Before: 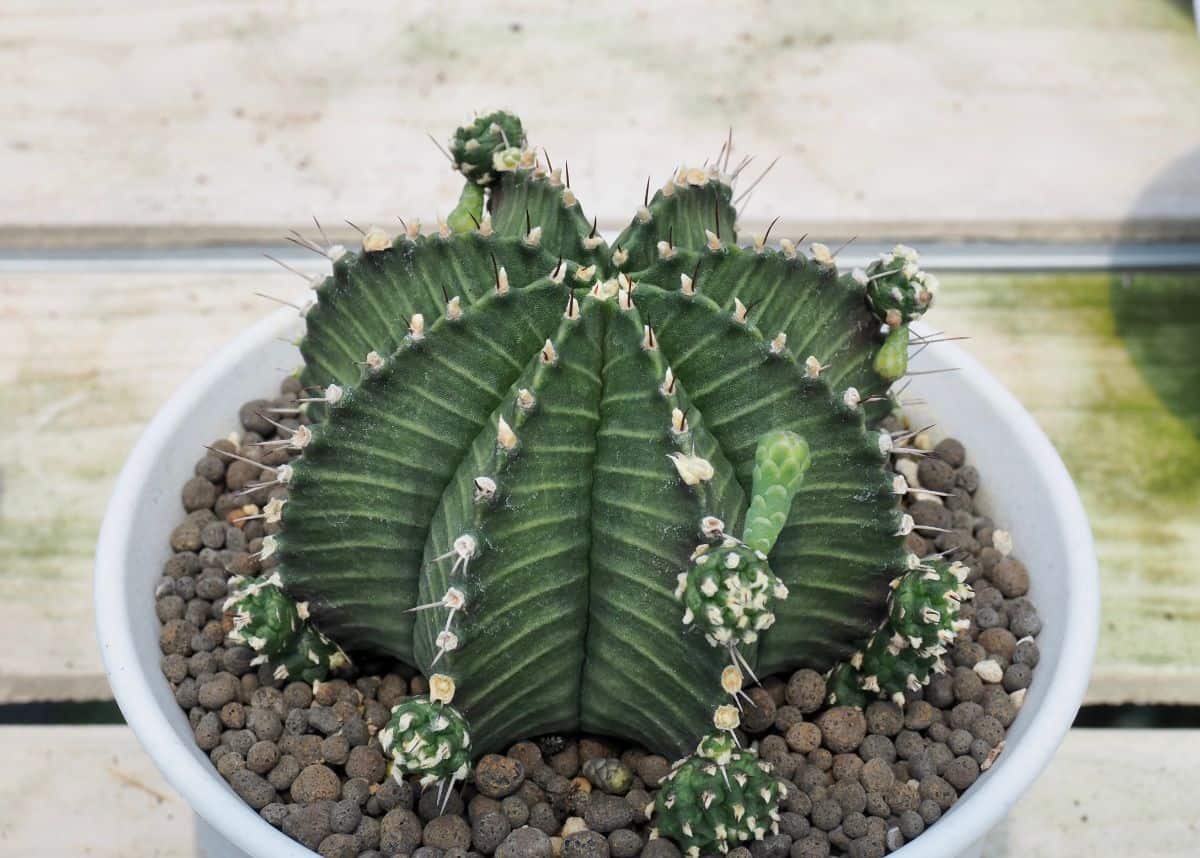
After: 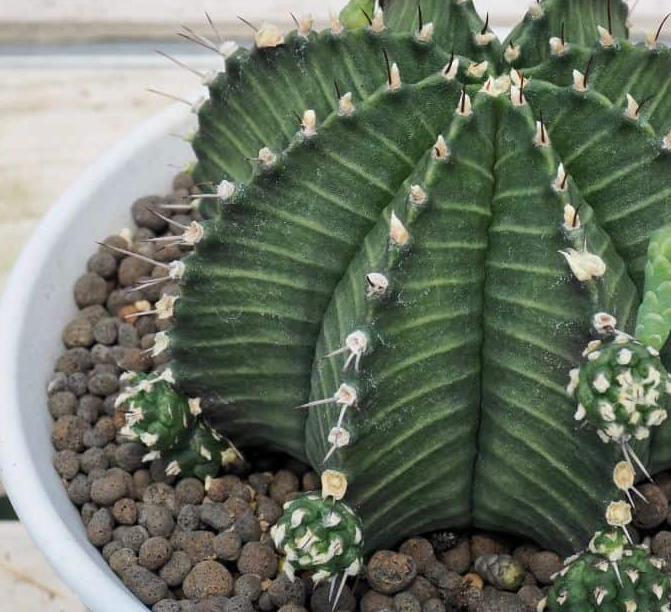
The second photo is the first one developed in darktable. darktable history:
crop: left 9.047%, top 23.779%, right 35.021%, bottom 4.224%
